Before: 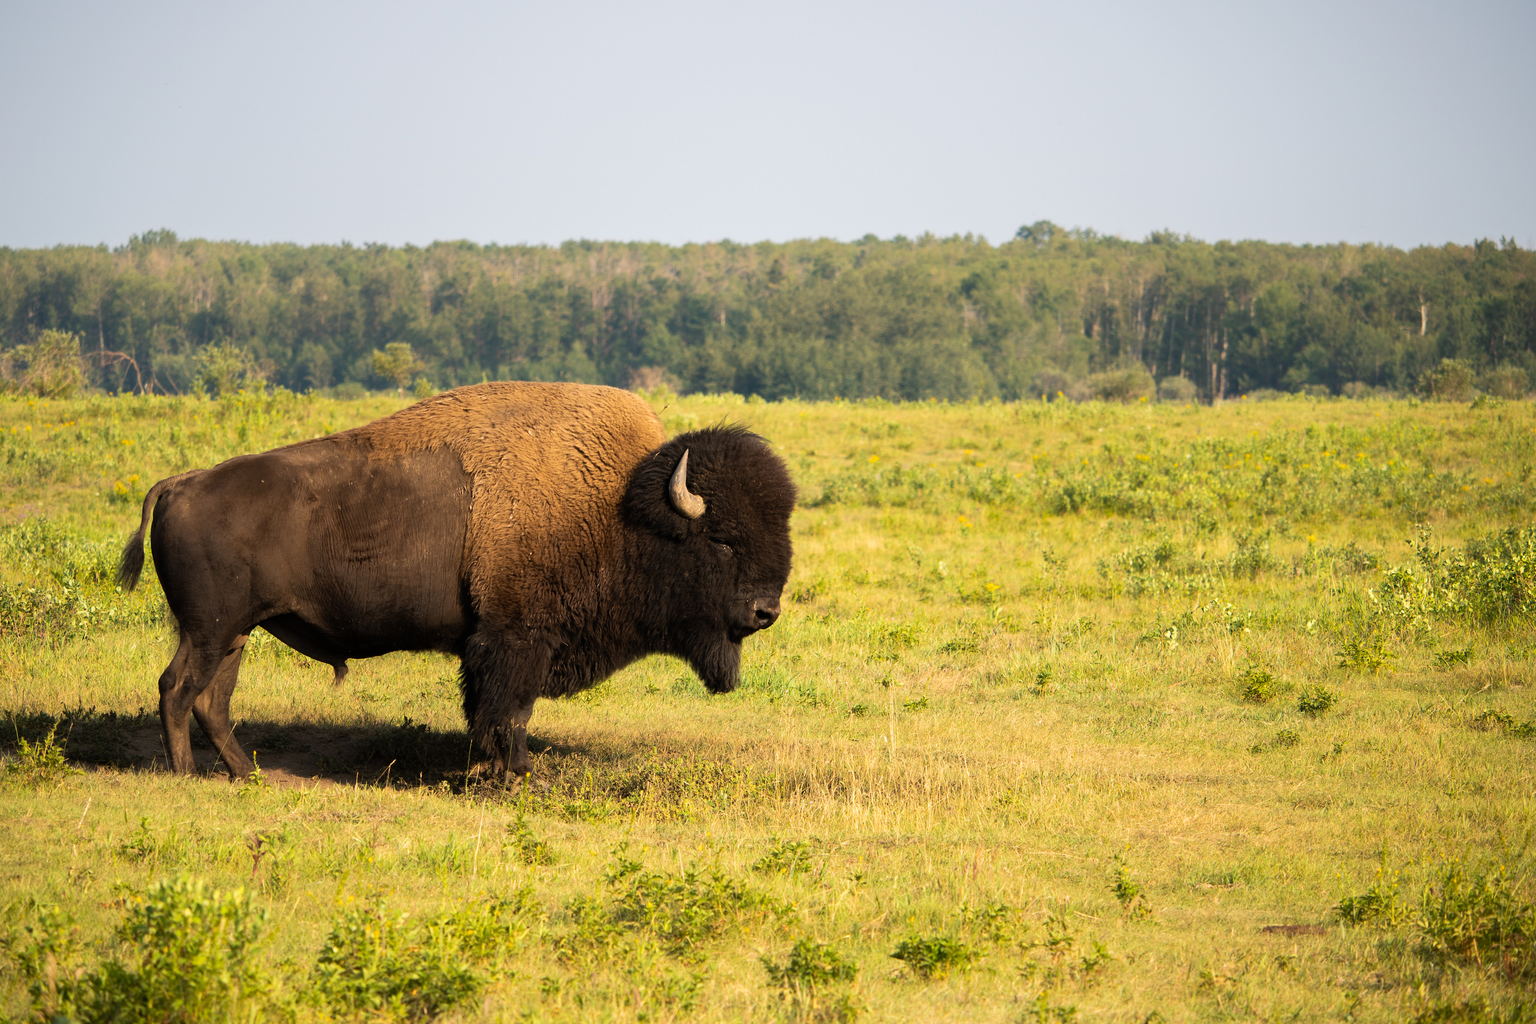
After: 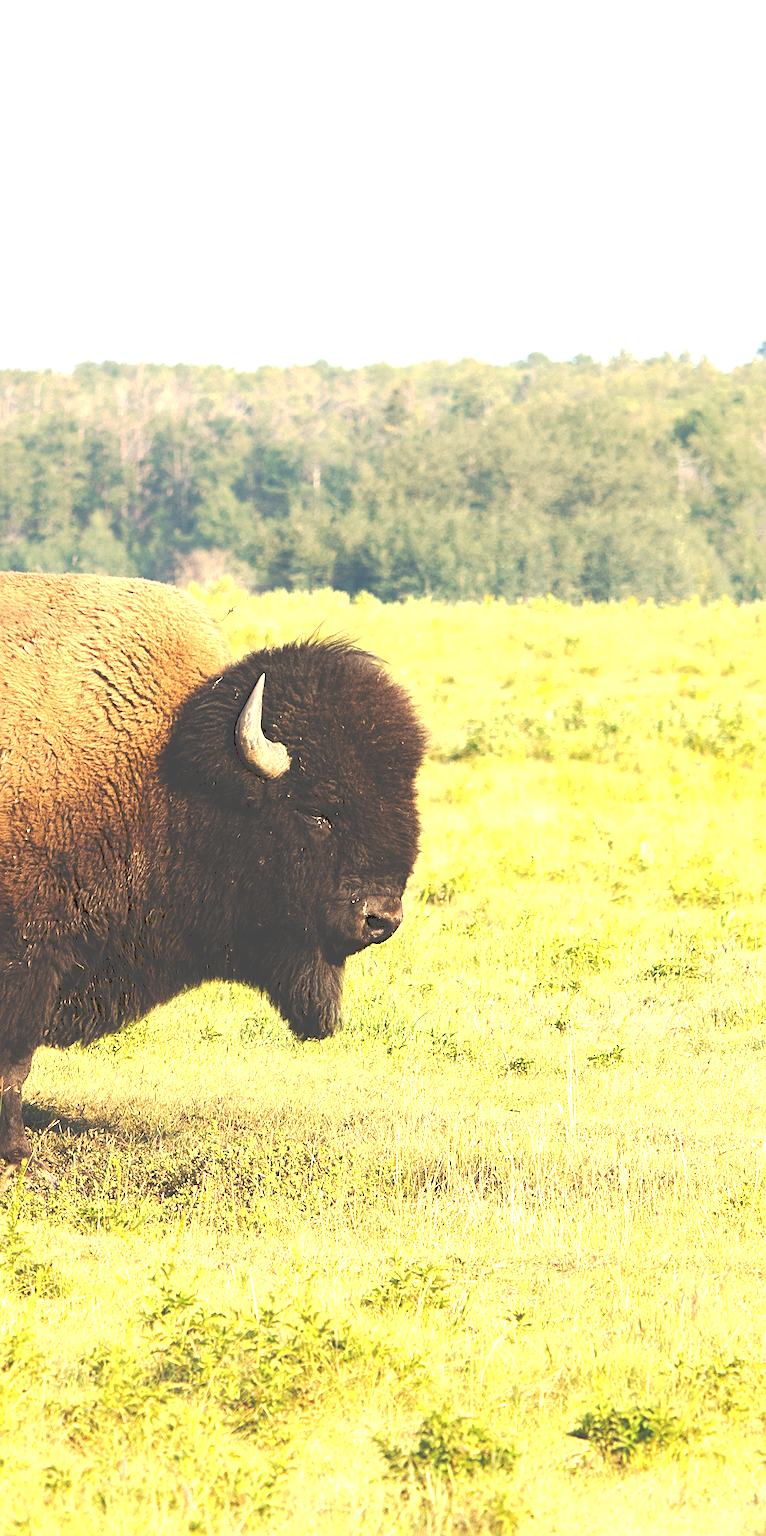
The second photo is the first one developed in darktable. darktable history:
sharpen: on, module defaults
exposure: black level correction 0, exposure 1.2 EV, compensate exposure bias true, compensate highlight preservation false
crop: left 33.36%, right 33.36%
tone curve: curves: ch0 [(0, 0) (0.003, 0.299) (0.011, 0.299) (0.025, 0.299) (0.044, 0.299) (0.069, 0.3) (0.1, 0.306) (0.136, 0.316) (0.177, 0.326) (0.224, 0.338) (0.277, 0.366) (0.335, 0.406) (0.399, 0.462) (0.468, 0.533) (0.543, 0.607) (0.623, 0.7) (0.709, 0.775) (0.801, 0.843) (0.898, 0.903) (1, 1)], preserve colors none
